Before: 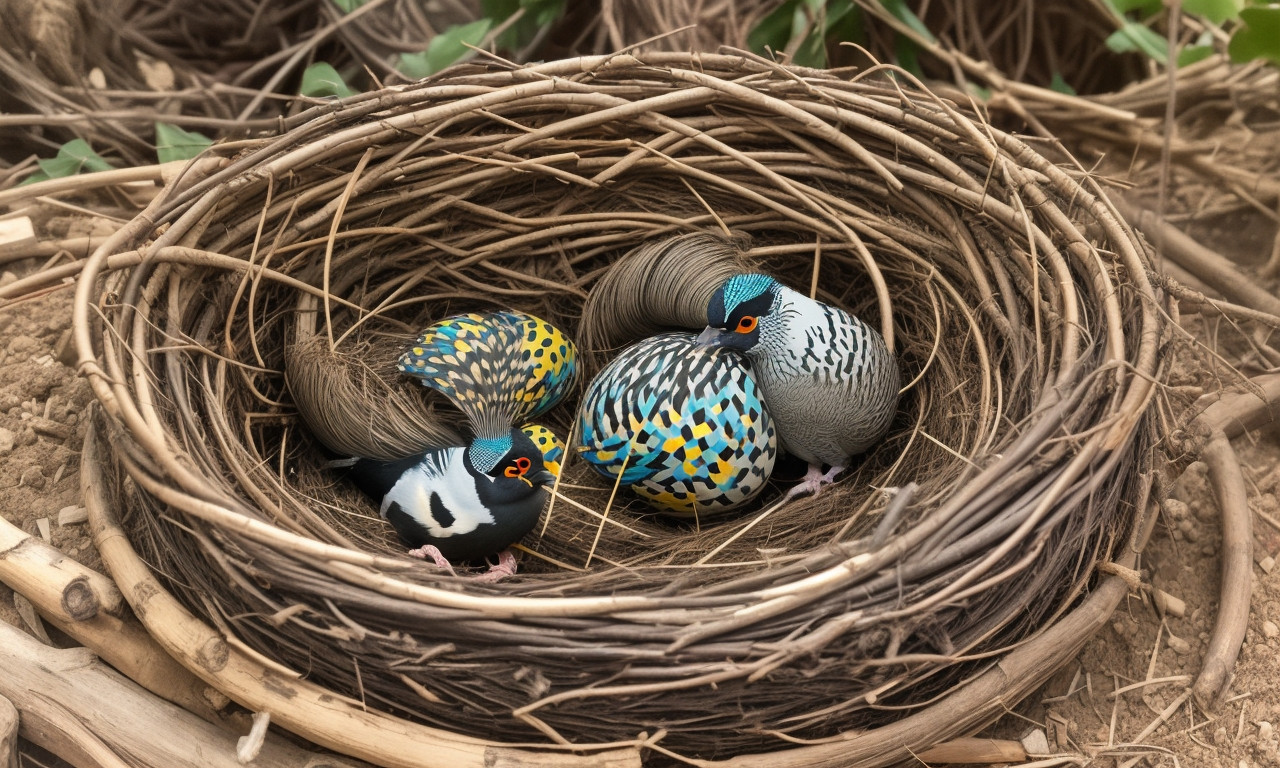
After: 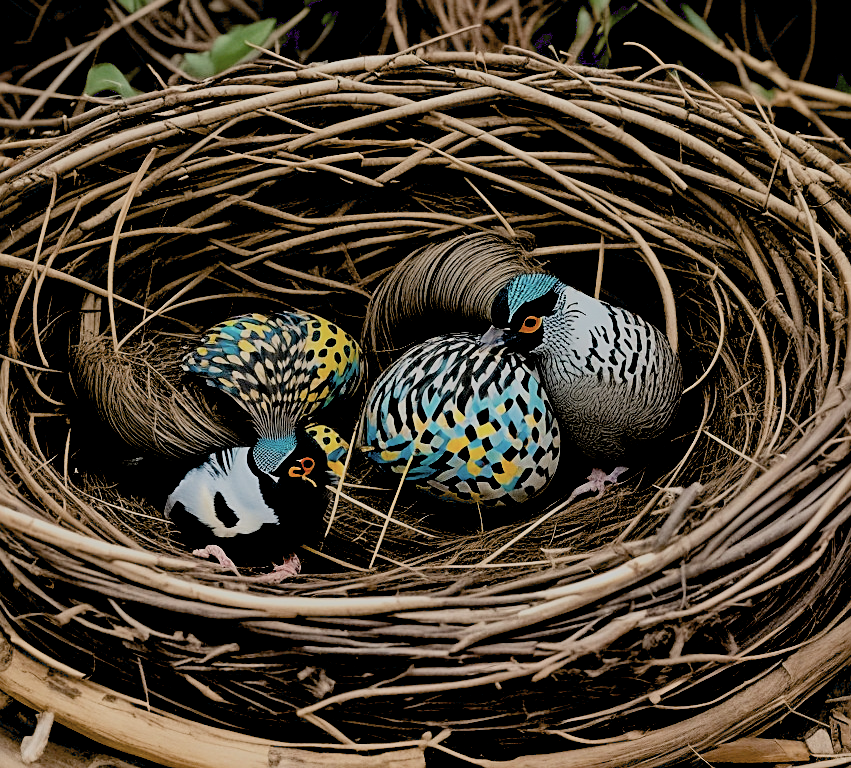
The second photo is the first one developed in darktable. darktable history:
filmic rgb: black relative exposure -7.15 EV, white relative exposure 5.36 EV, hardness 3.02, color science v6 (2022)
color correction: saturation 0.8
tone equalizer: -8 EV -0.002 EV, -7 EV 0.005 EV, -6 EV -0.009 EV, -5 EV 0.011 EV, -4 EV -0.012 EV, -3 EV 0.007 EV, -2 EV -0.062 EV, -1 EV -0.293 EV, +0 EV -0.582 EV, smoothing diameter 2%, edges refinement/feathering 20, mask exposure compensation -1.57 EV, filter diffusion 5
haze removal: strength 0.29, distance 0.25, compatibility mode true, adaptive false
exposure: black level correction 0.056, exposure -0.039 EV, compensate highlight preservation false
crop: left 16.899%, right 16.556%
sharpen: radius 1.967
